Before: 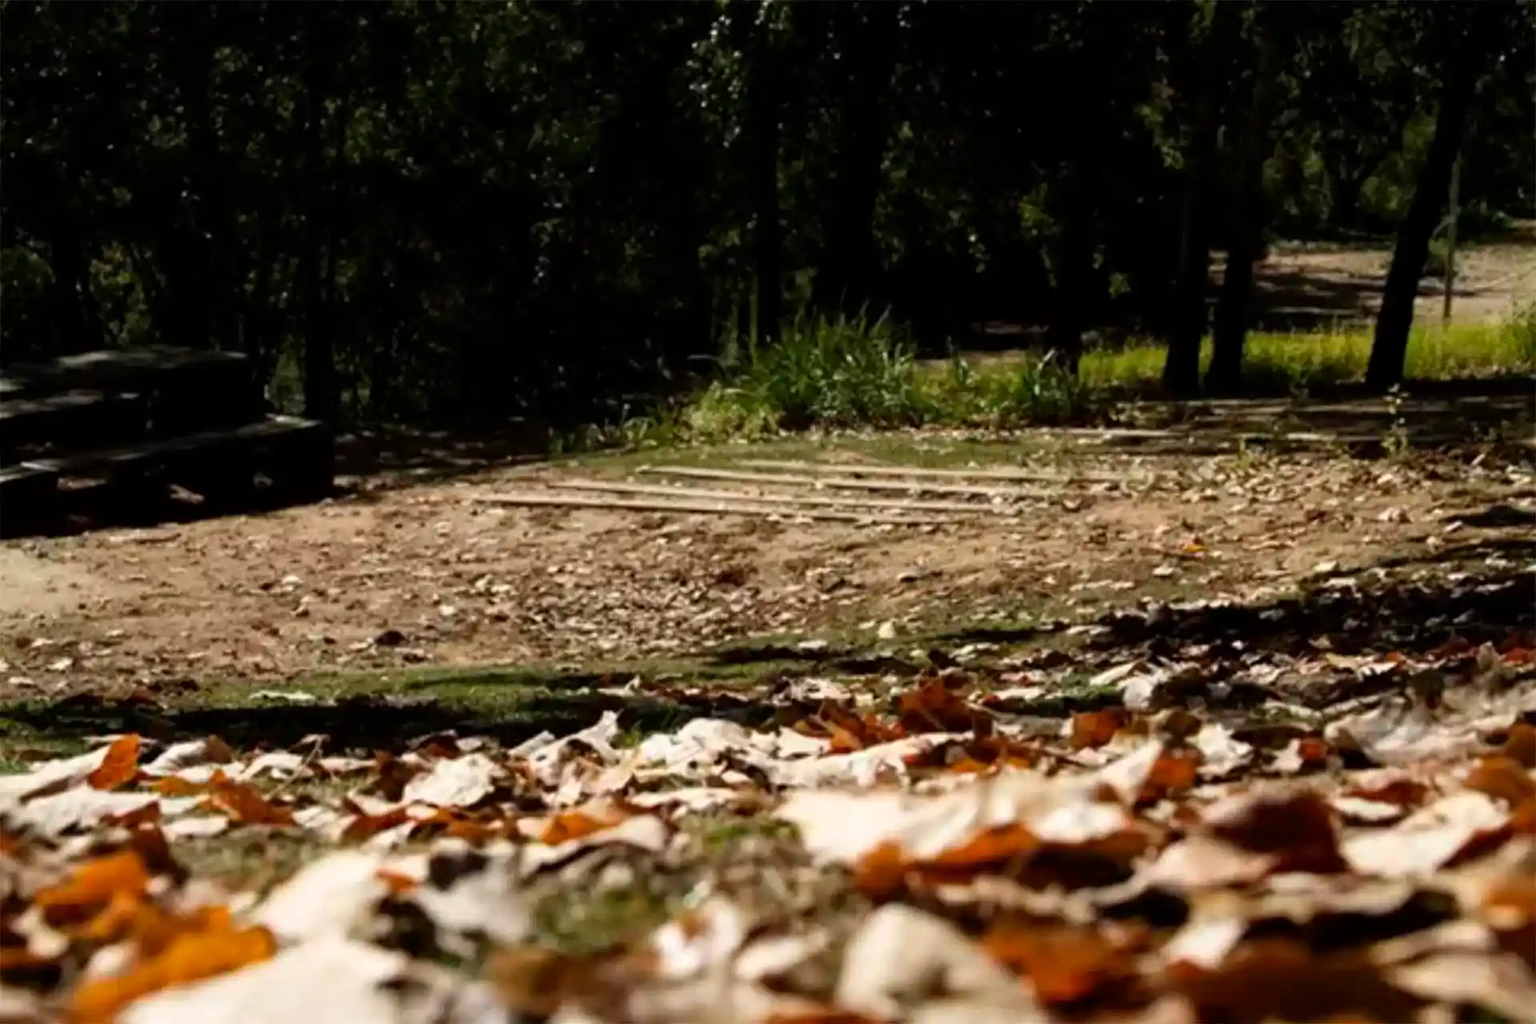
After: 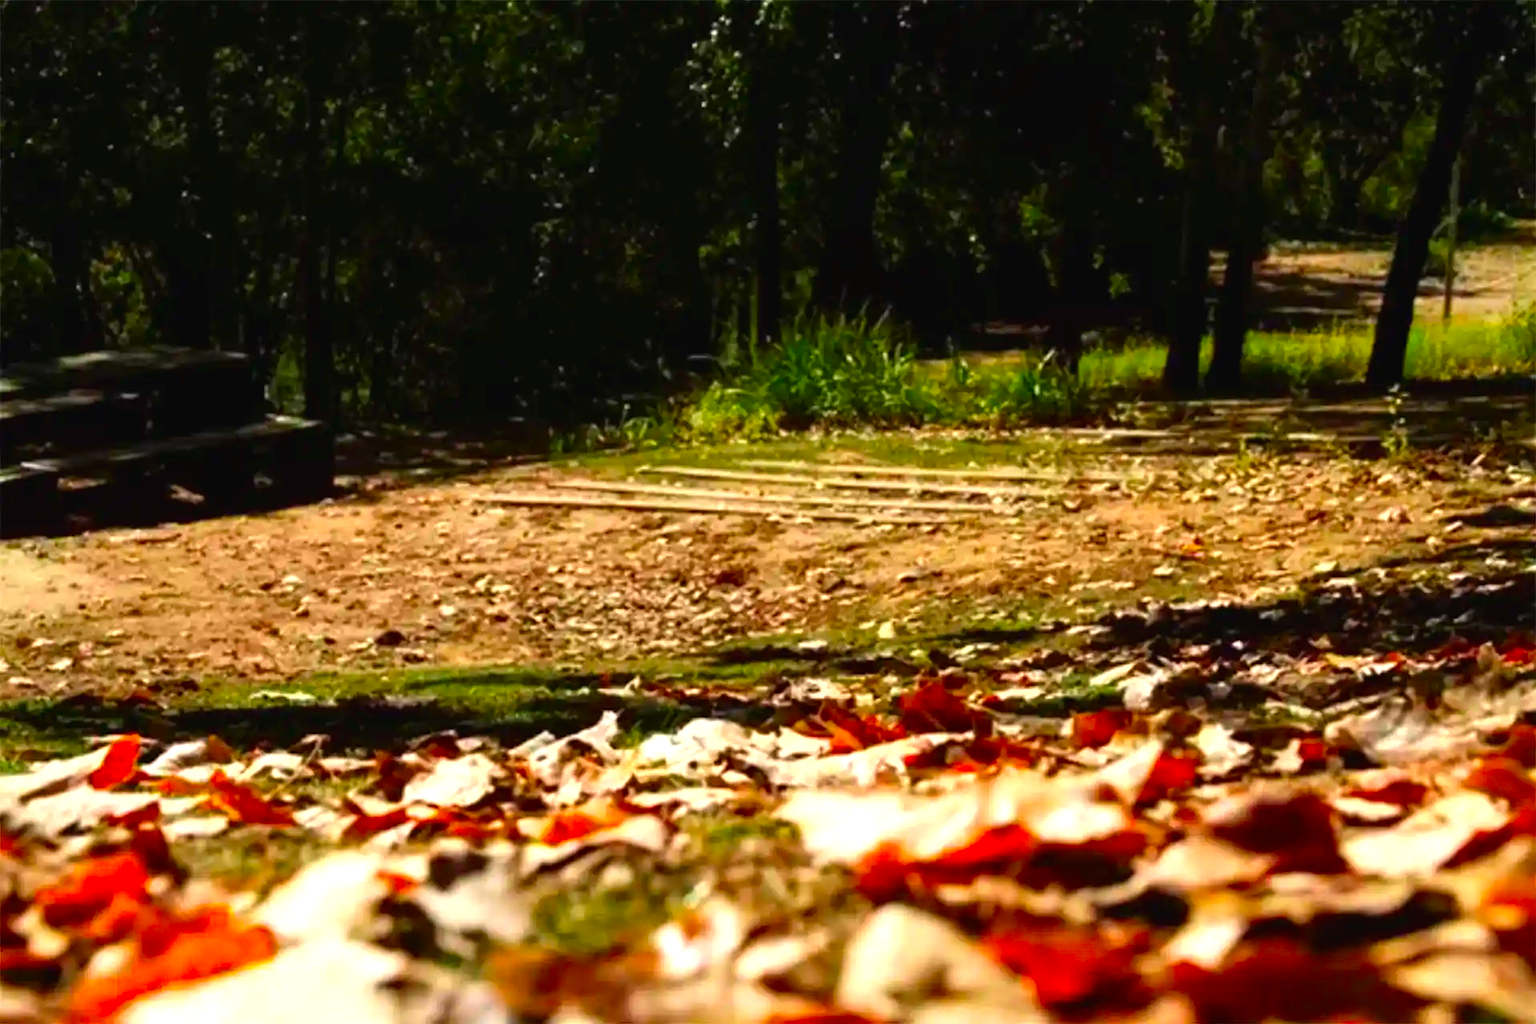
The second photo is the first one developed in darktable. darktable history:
color correction: highlights b* 0.016, saturation 1.86
exposure: black level correction -0.002, exposure 0.546 EV, compensate exposure bias true, compensate highlight preservation false
